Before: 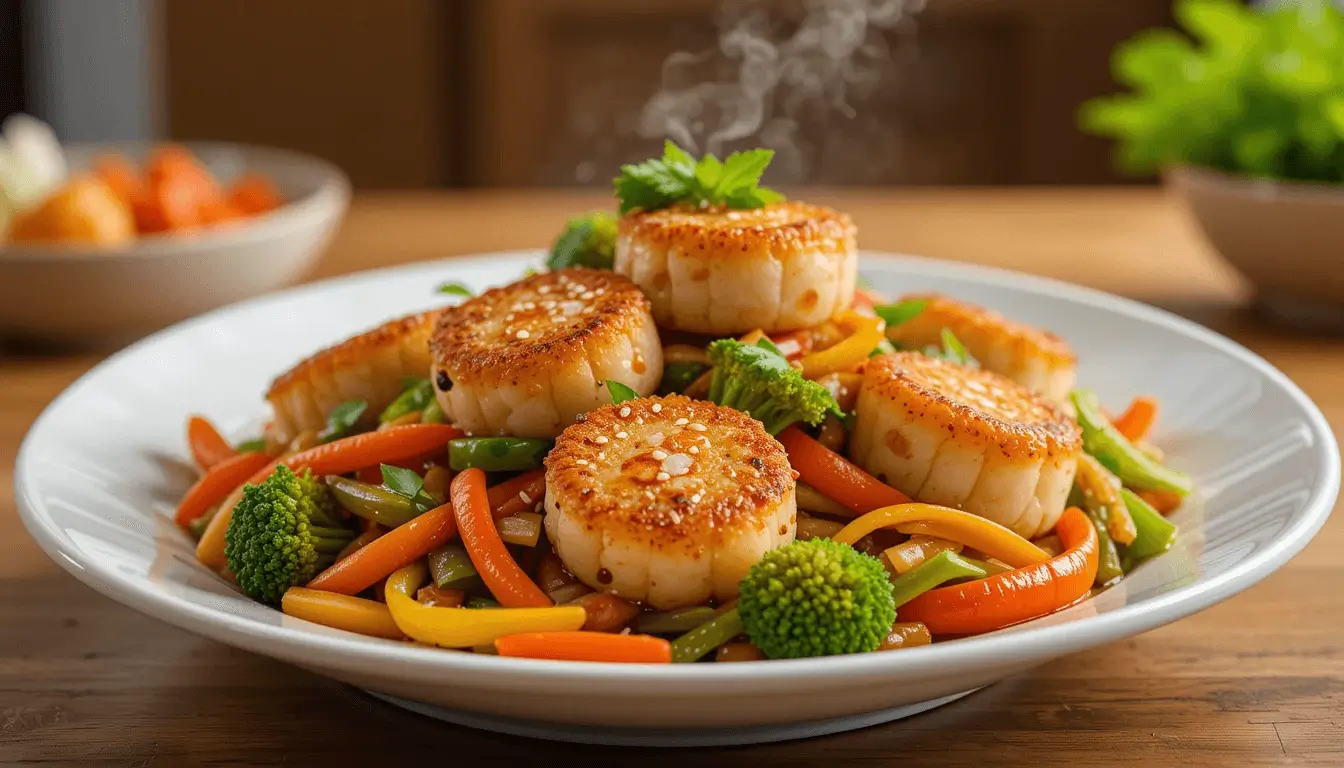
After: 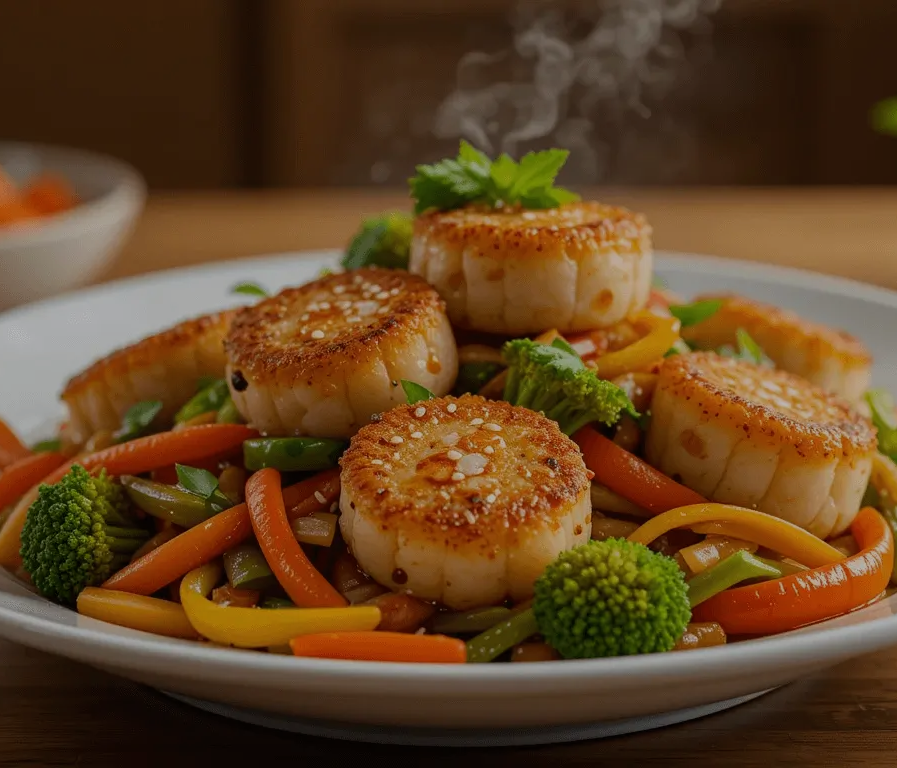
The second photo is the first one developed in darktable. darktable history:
exposure: exposure -0.994 EV, compensate exposure bias true, compensate highlight preservation false
crop and rotate: left 15.317%, right 17.904%
